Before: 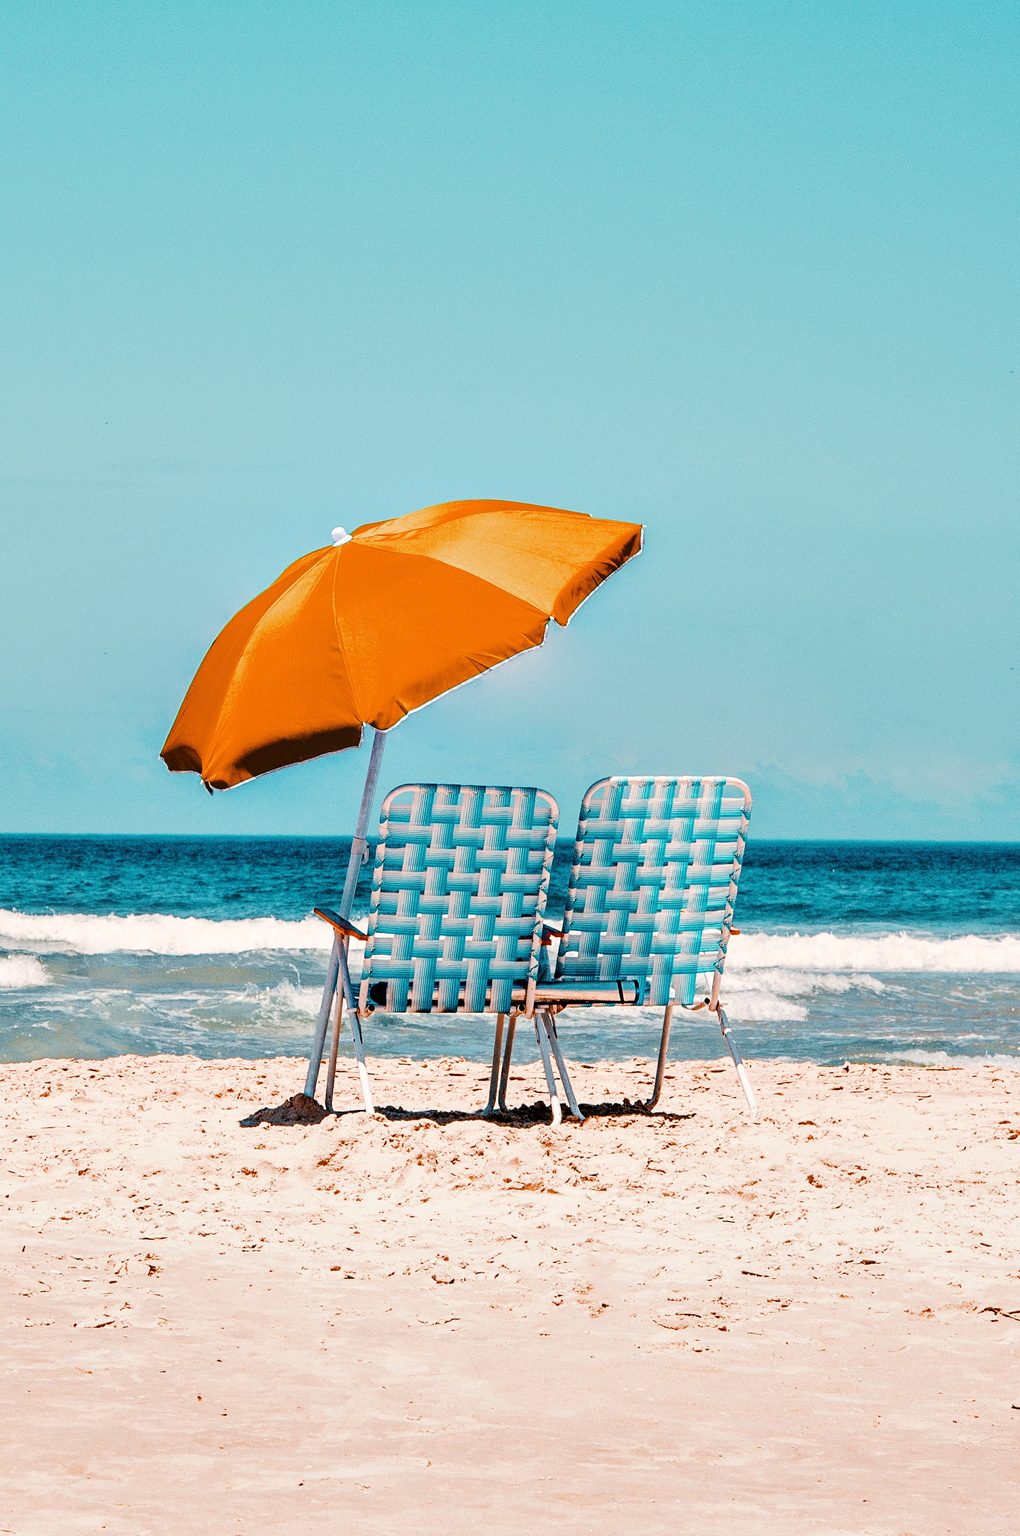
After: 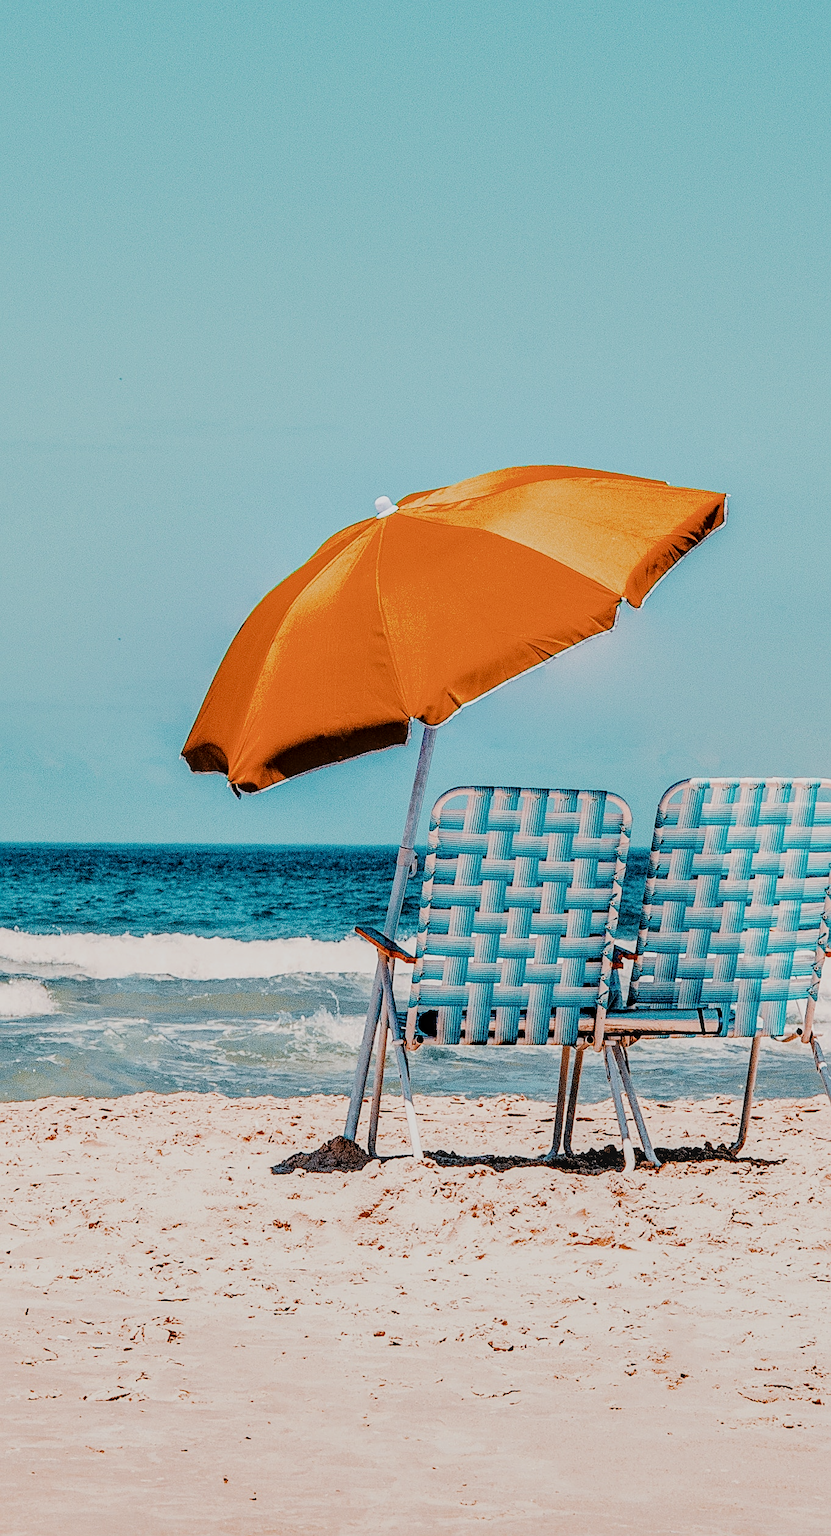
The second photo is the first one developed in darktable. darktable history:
filmic rgb: black relative exposure -7.65 EV, white relative exposure 4.56 EV, hardness 3.61, iterations of high-quality reconstruction 0
crop: top 5.742%, right 27.87%, bottom 5.711%
local contrast: on, module defaults
sharpen: on, module defaults
